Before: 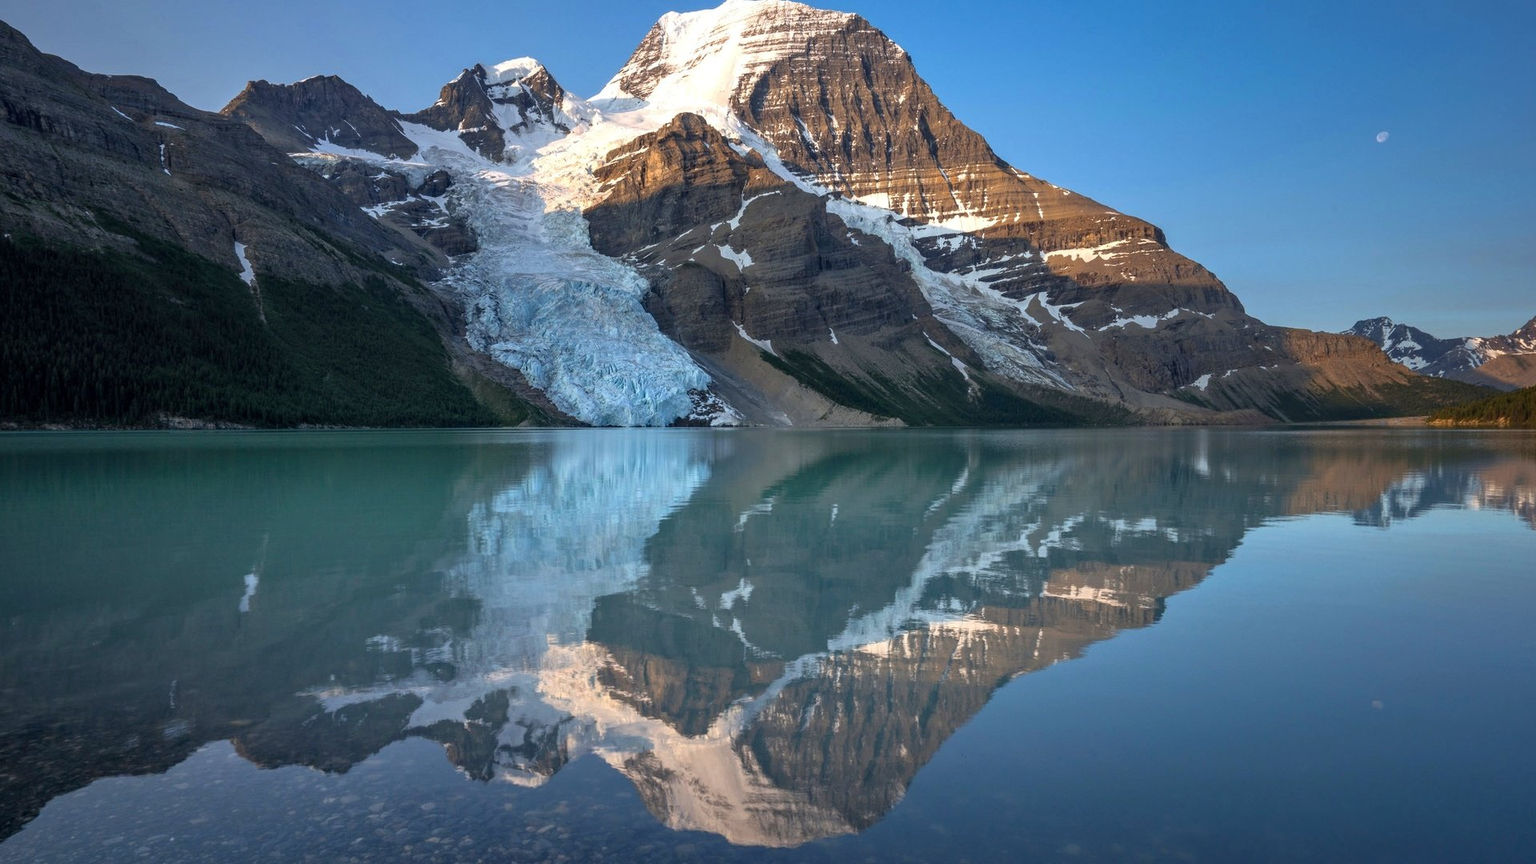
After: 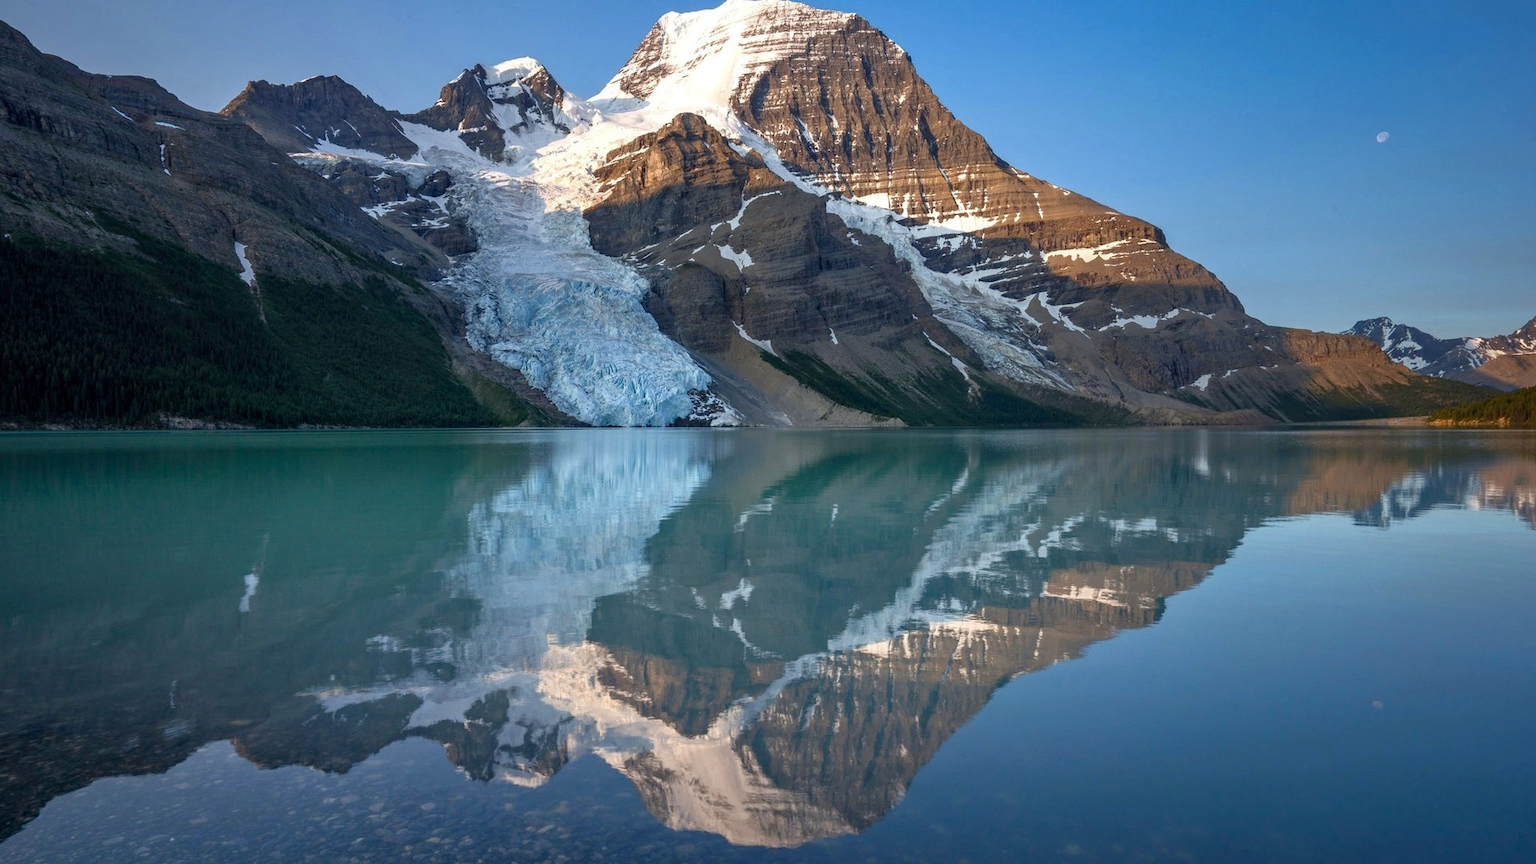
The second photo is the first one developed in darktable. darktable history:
color balance rgb: perceptual saturation grading › global saturation 0.56%, perceptual saturation grading › highlights -32.688%, perceptual saturation grading › mid-tones 6.038%, perceptual saturation grading › shadows 18.535%, global vibrance 20%
